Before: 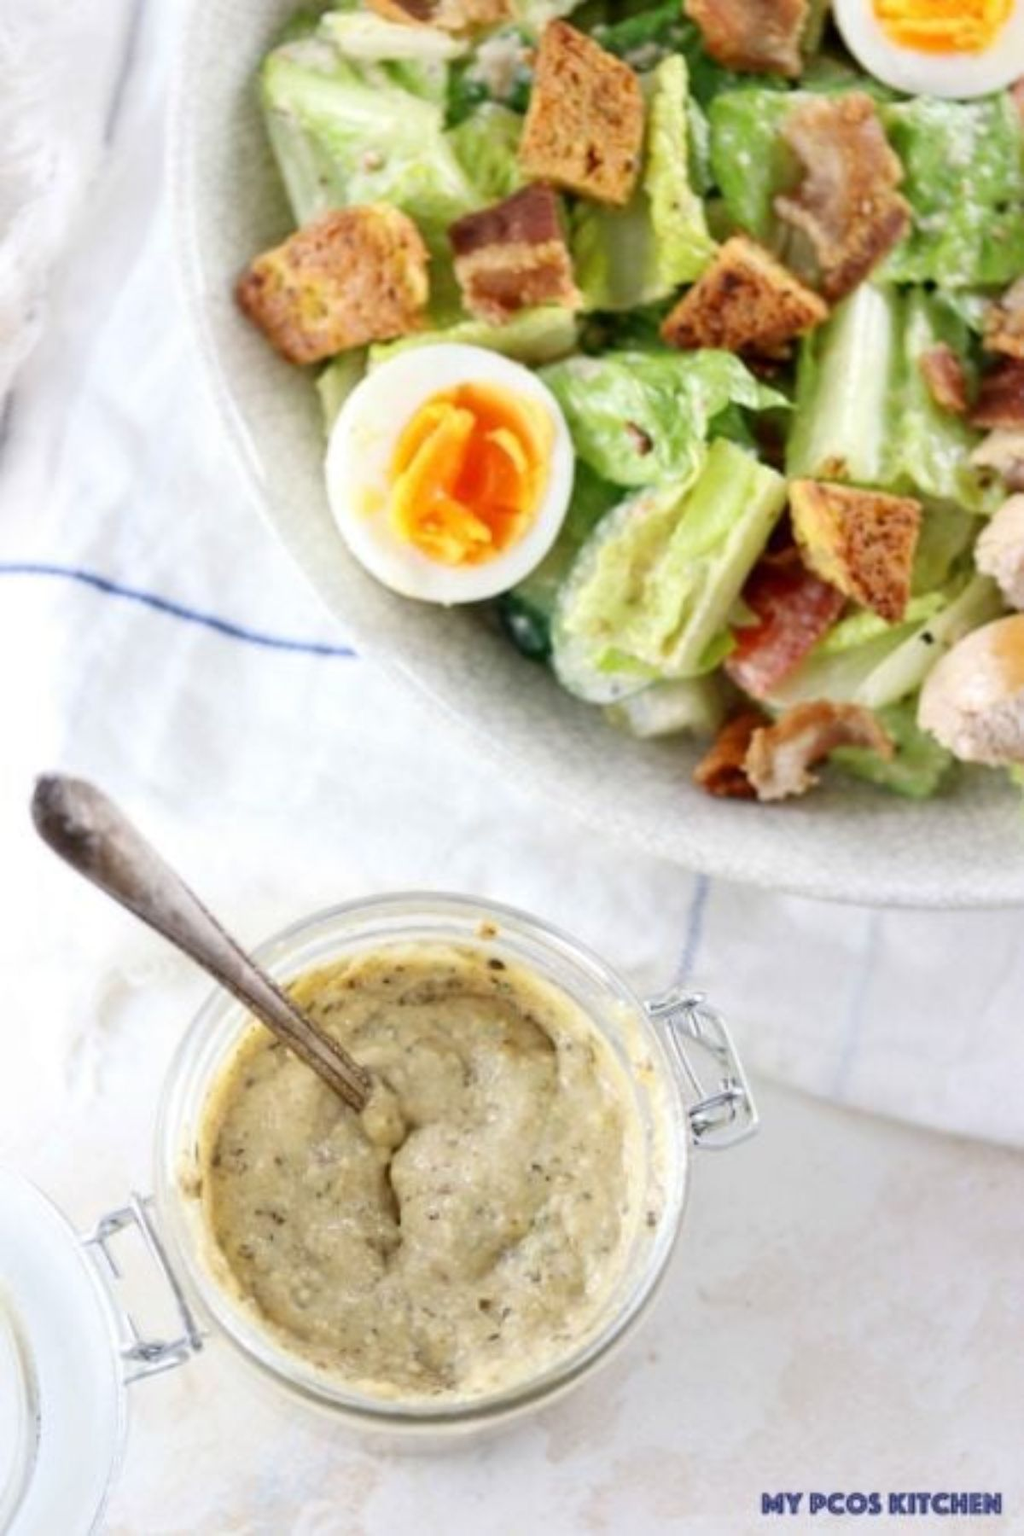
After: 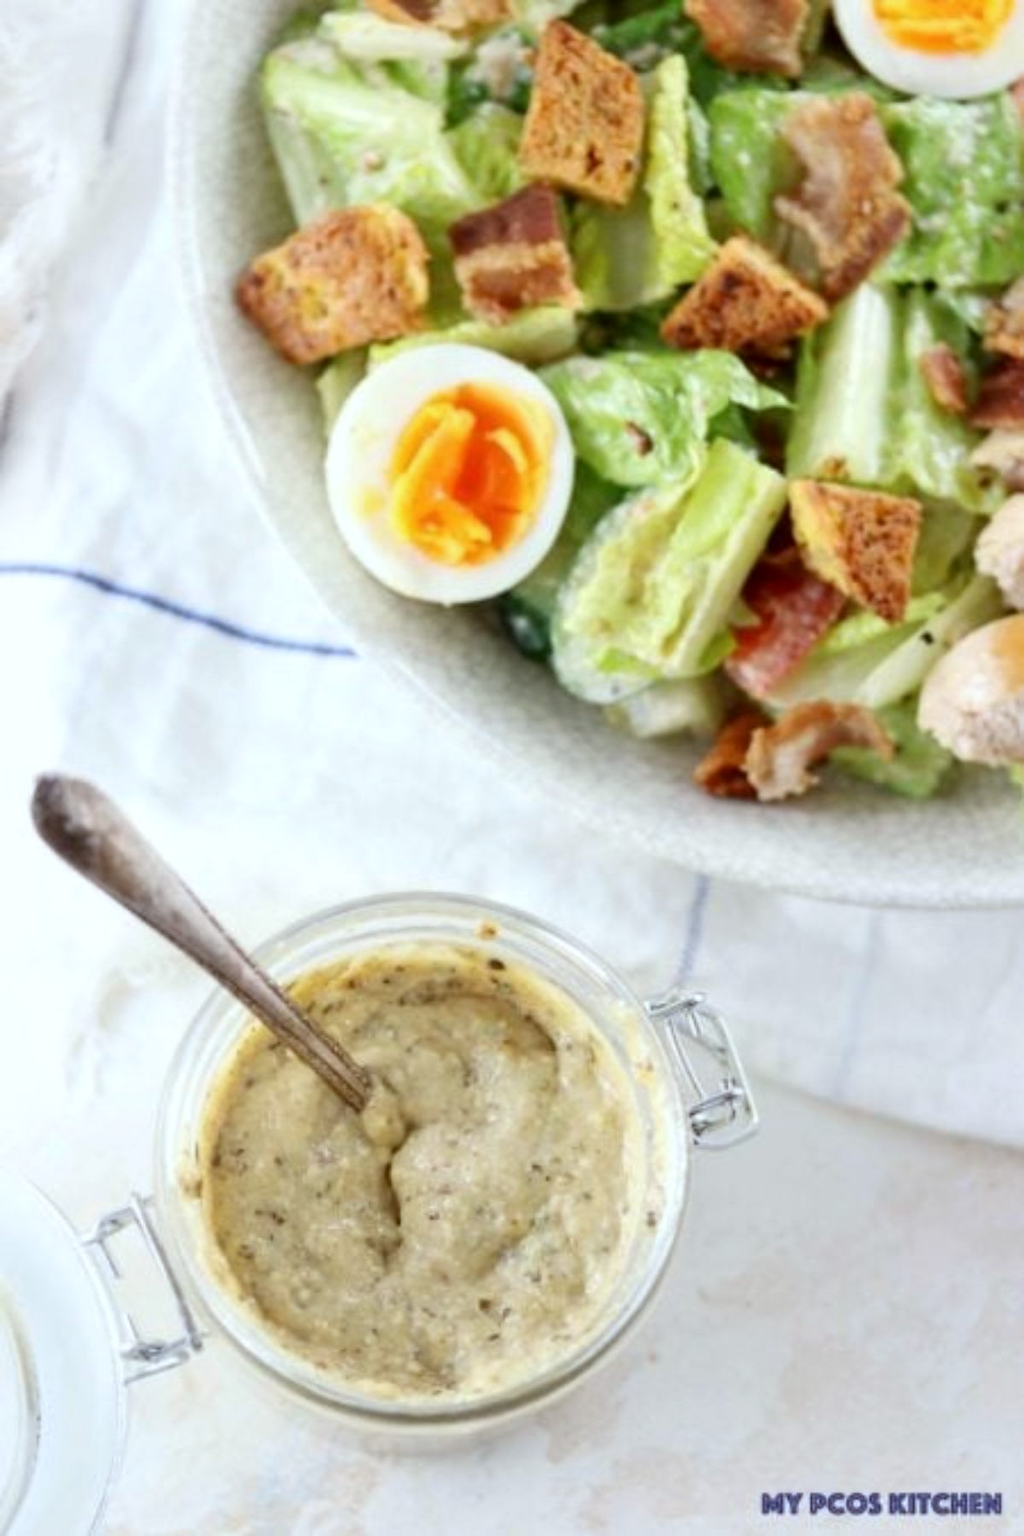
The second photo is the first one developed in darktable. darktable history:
color correction: highlights a* -2.9, highlights b* -2.49, shadows a* 2.2, shadows b* 2.7
